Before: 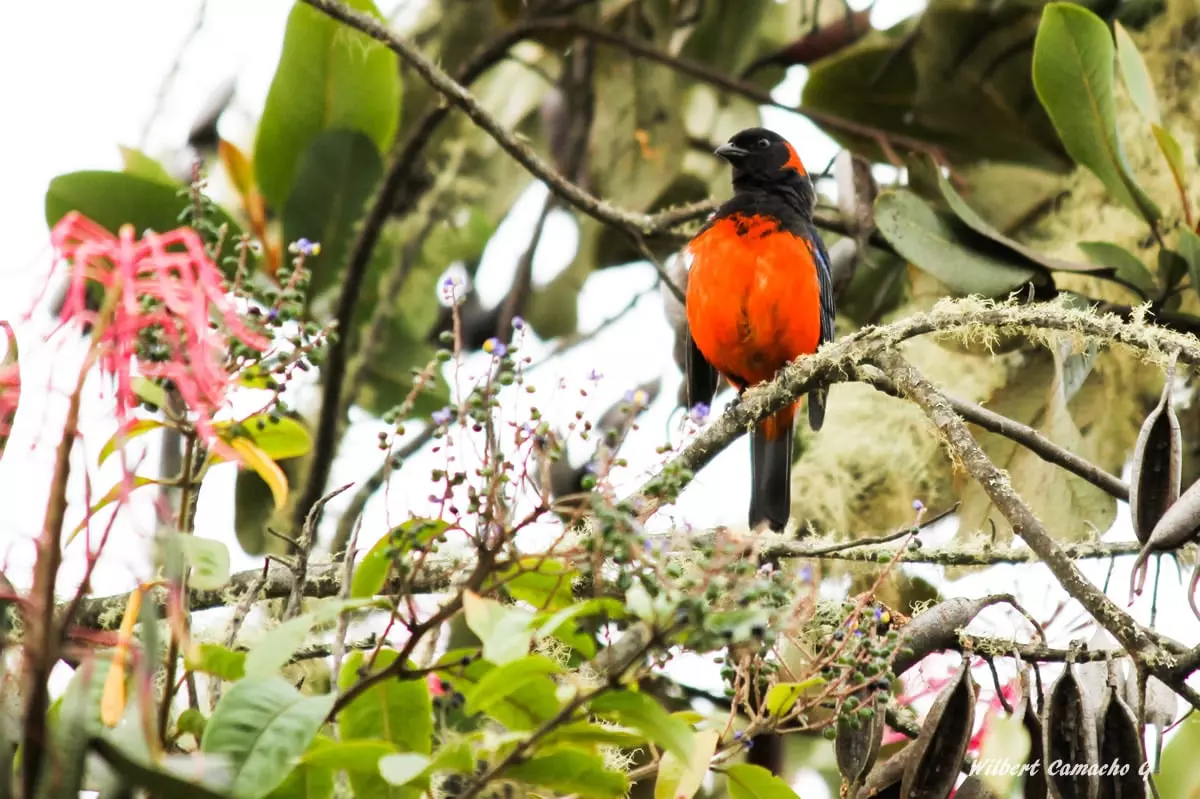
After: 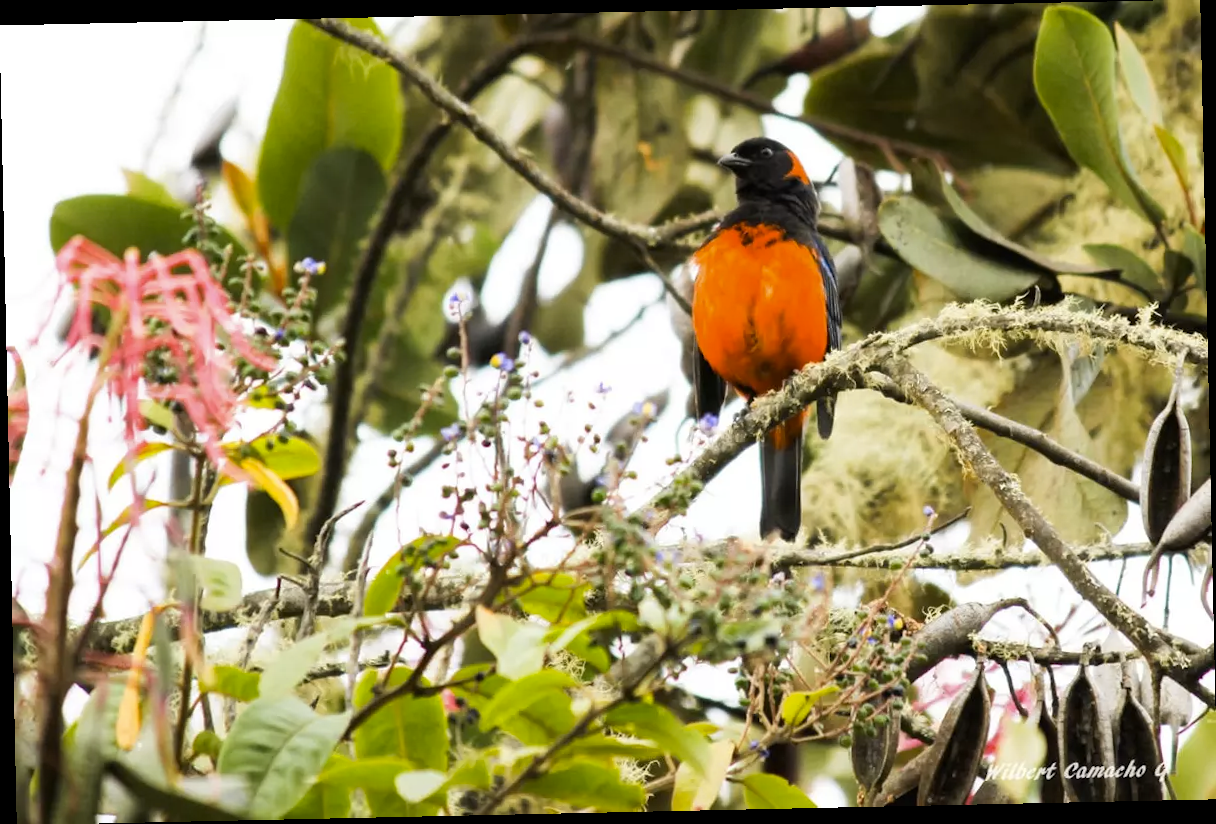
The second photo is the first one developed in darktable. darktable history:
rotate and perspective: rotation -1.24°, automatic cropping off
color contrast: green-magenta contrast 0.8, blue-yellow contrast 1.1, unbound 0
